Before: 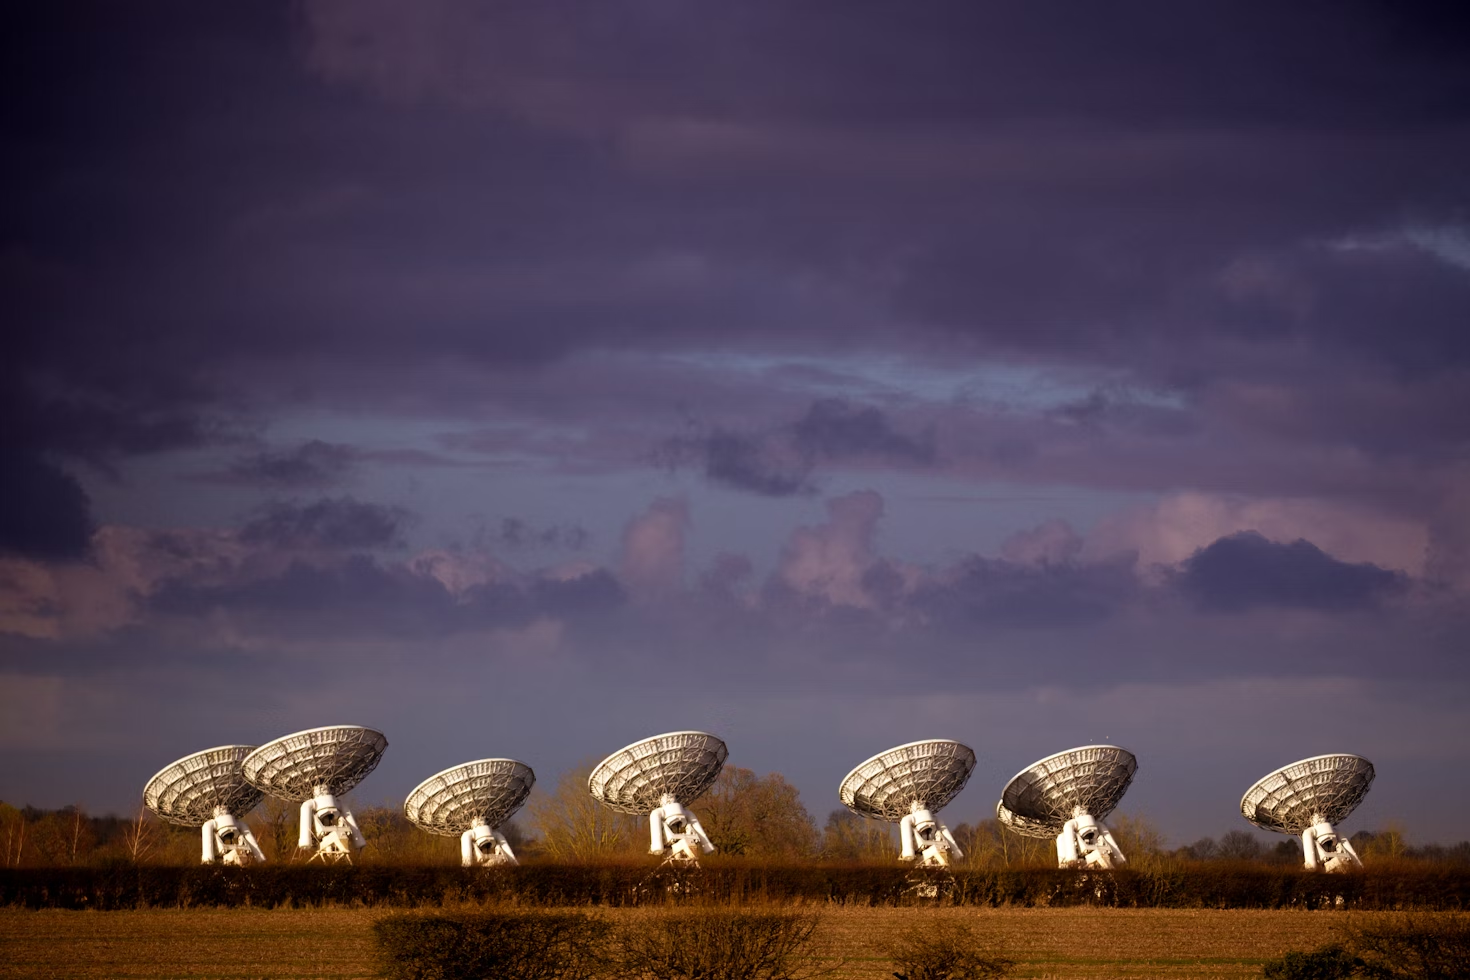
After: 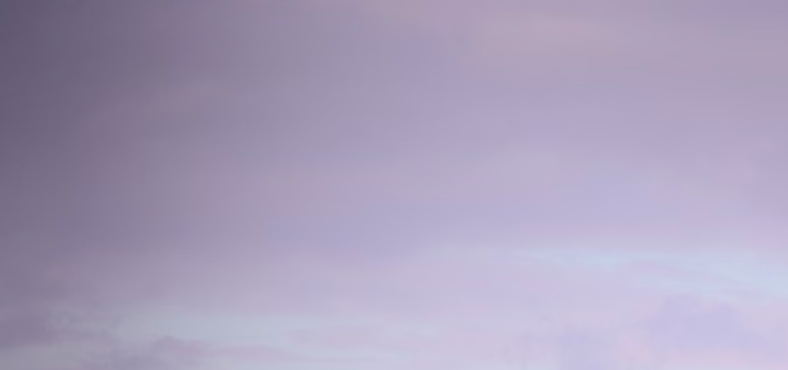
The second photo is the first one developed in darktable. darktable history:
color correction: highlights a* -5.94, highlights b* 11.19
crop: left 10.121%, top 10.631%, right 36.218%, bottom 51.526%
bloom: size 25%, threshold 5%, strength 90%
